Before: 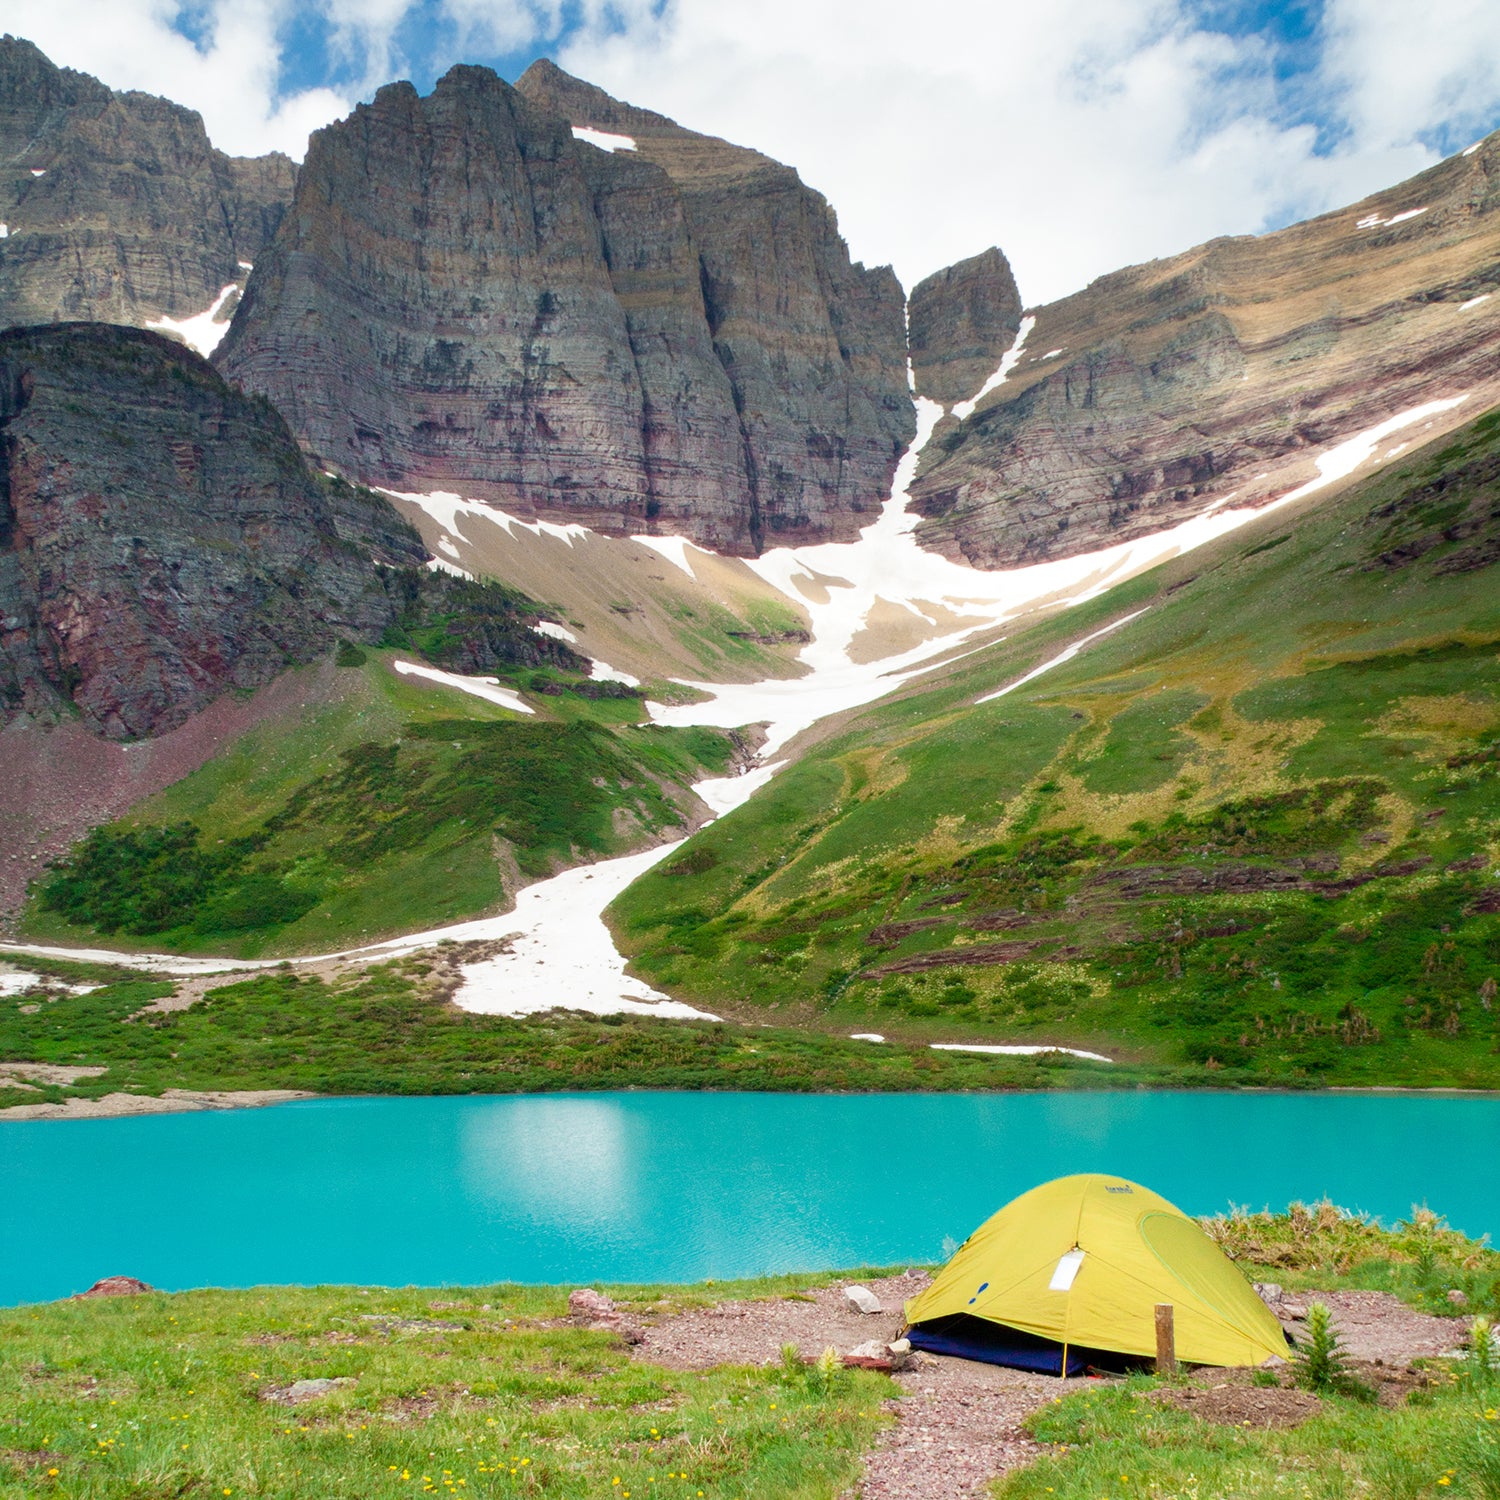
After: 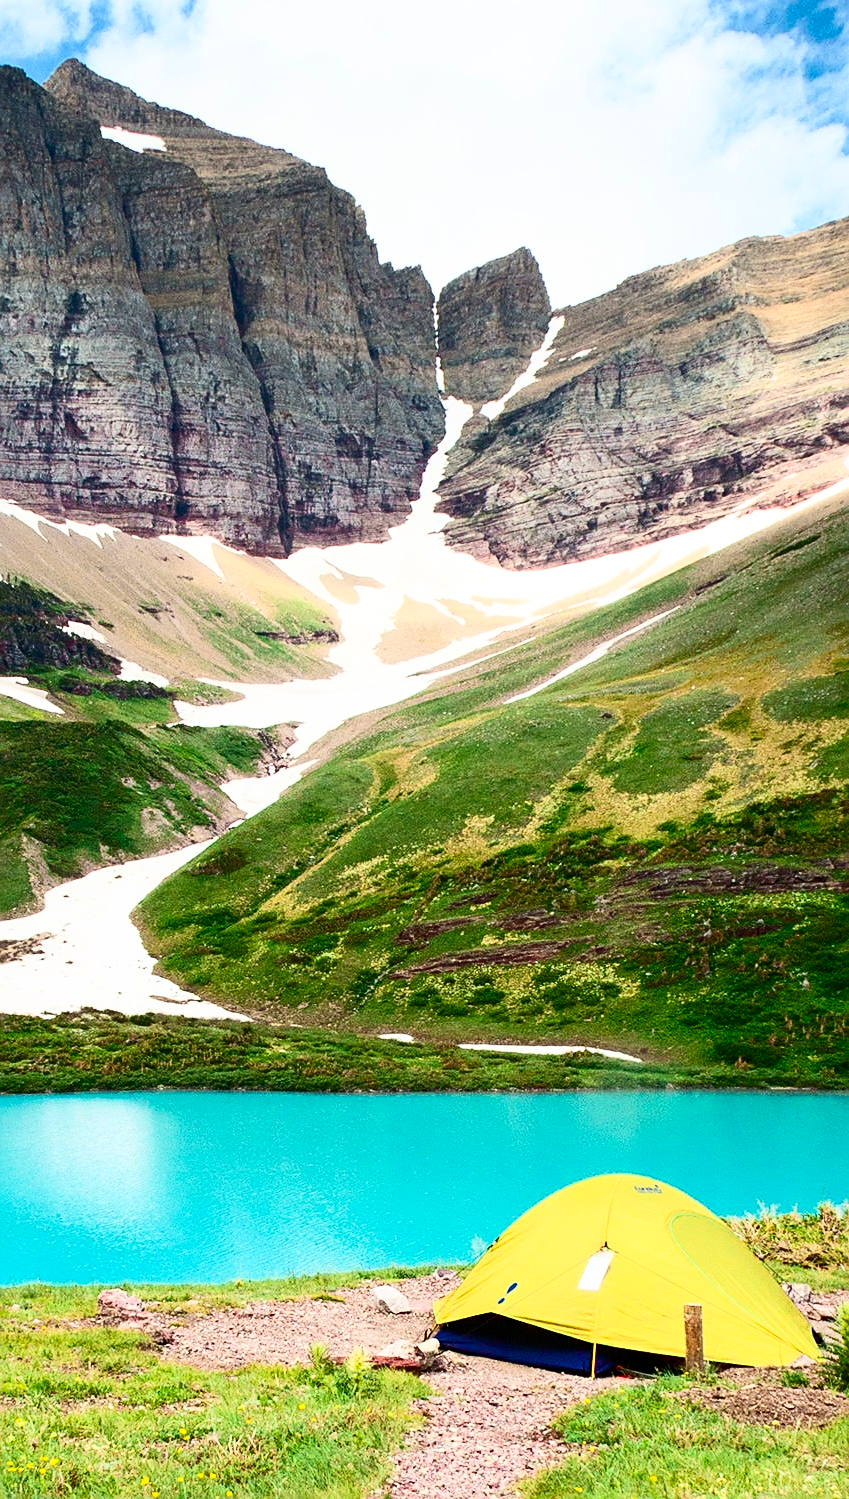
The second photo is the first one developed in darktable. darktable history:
crop: left 31.458%, top 0%, right 11.876%
contrast brightness saturation: contrast 0.4, brightness 0.1, saturation 0.21
rotate and perspective: crop left 0, crop top 0
sharpen: on, module defaults
